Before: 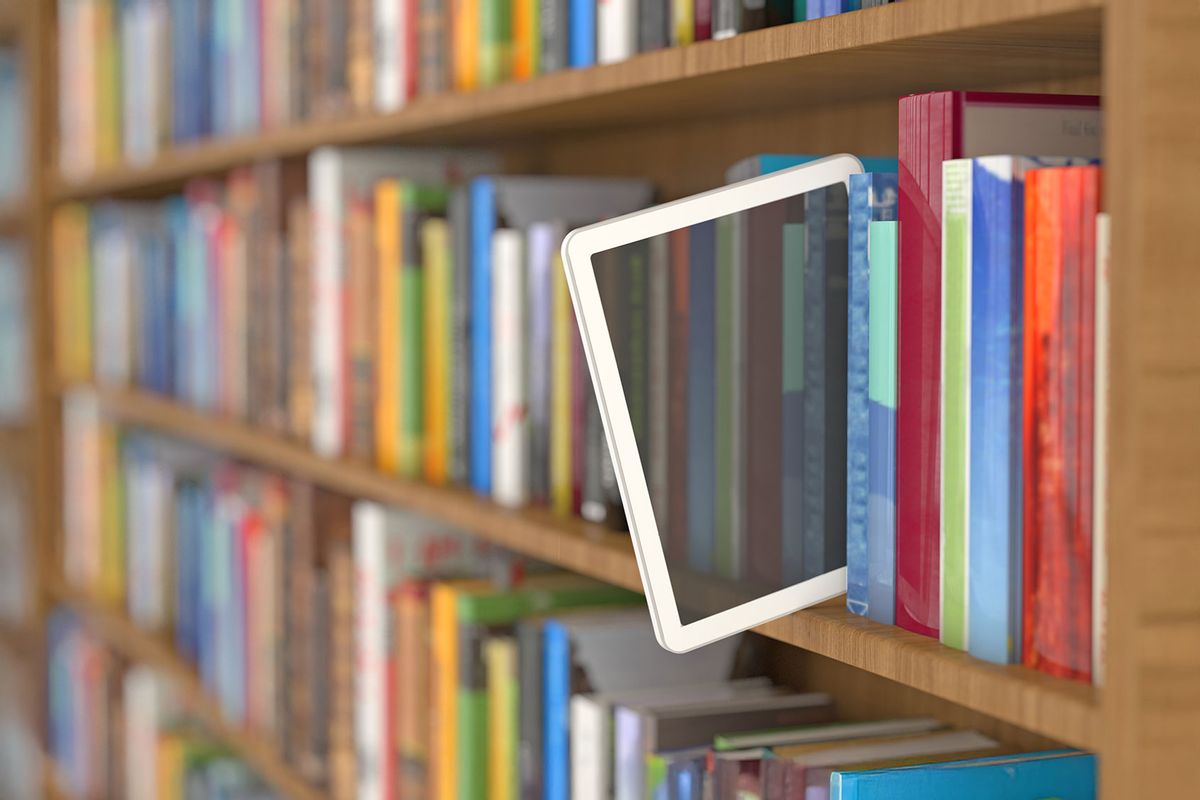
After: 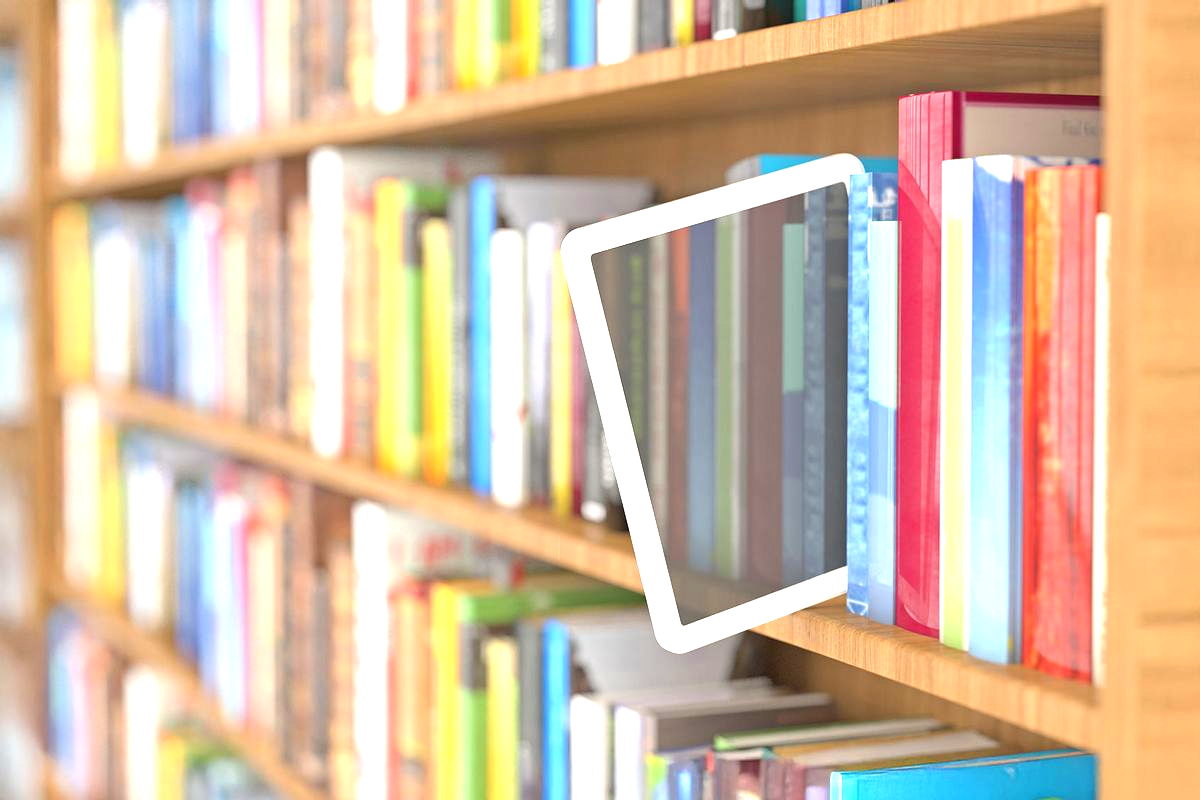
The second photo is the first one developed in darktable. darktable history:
exposure: black level correction 0, exposure 1.457 EV, compensate highlight preservation false
